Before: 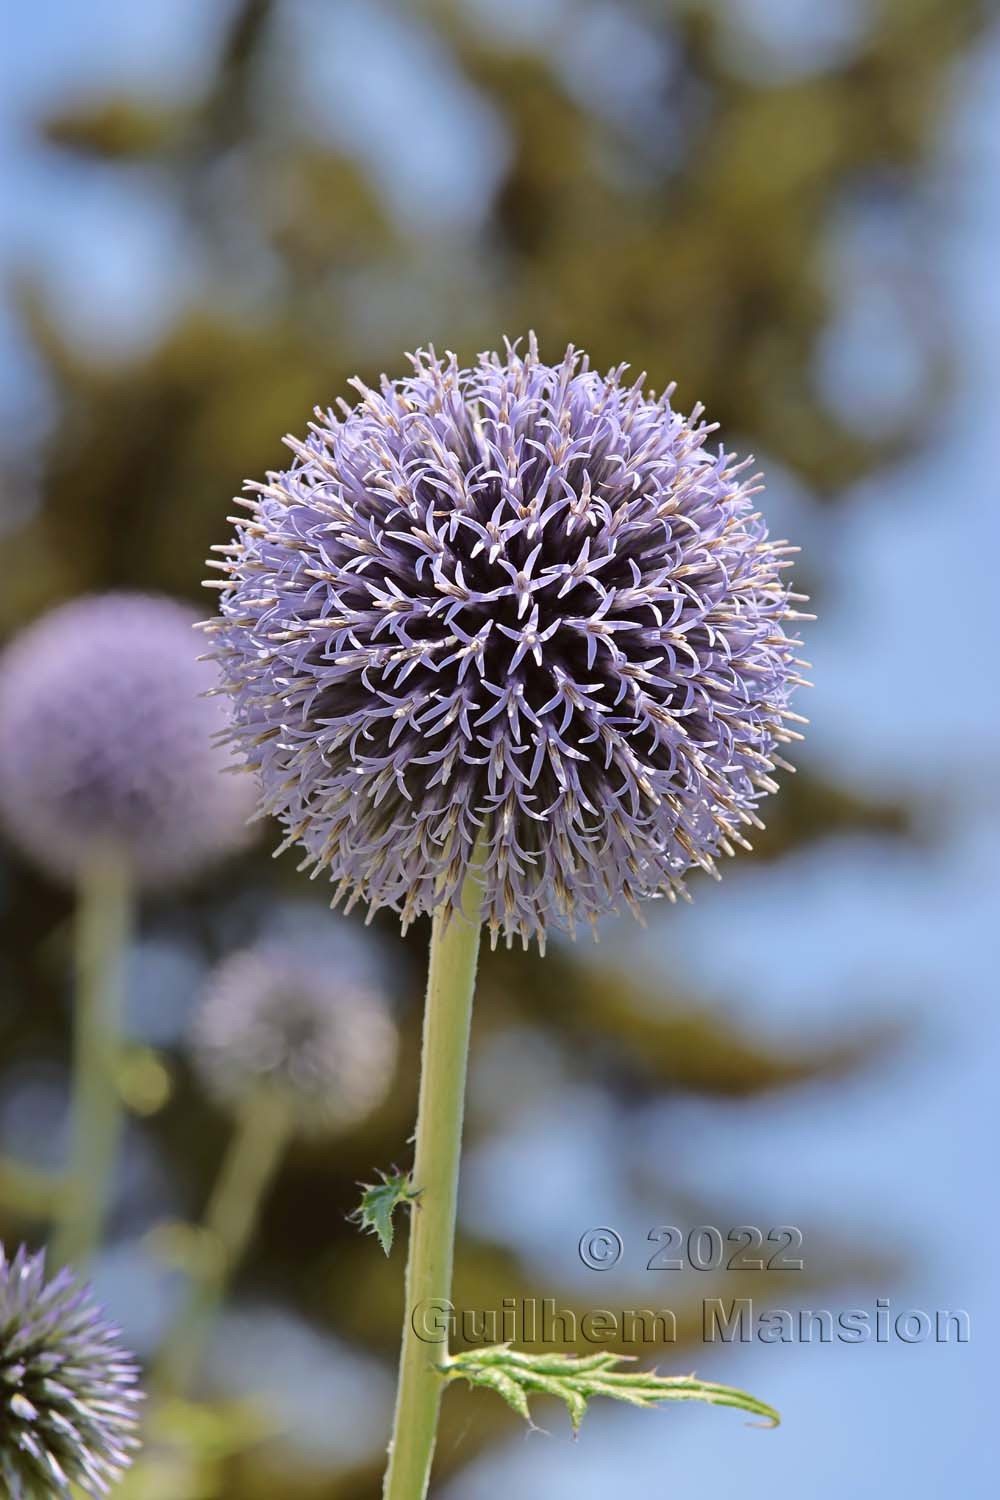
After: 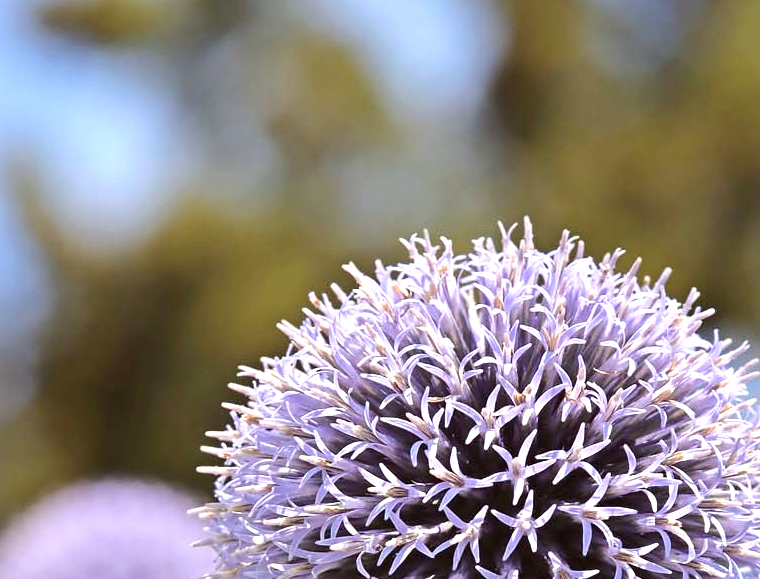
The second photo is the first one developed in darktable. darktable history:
crop: left 0.569%, top 7.64%, right 23.351%, bottom 53.707%
exposure: black level correction 0, exposure 0.697 EV, compensate highlight preservation false
